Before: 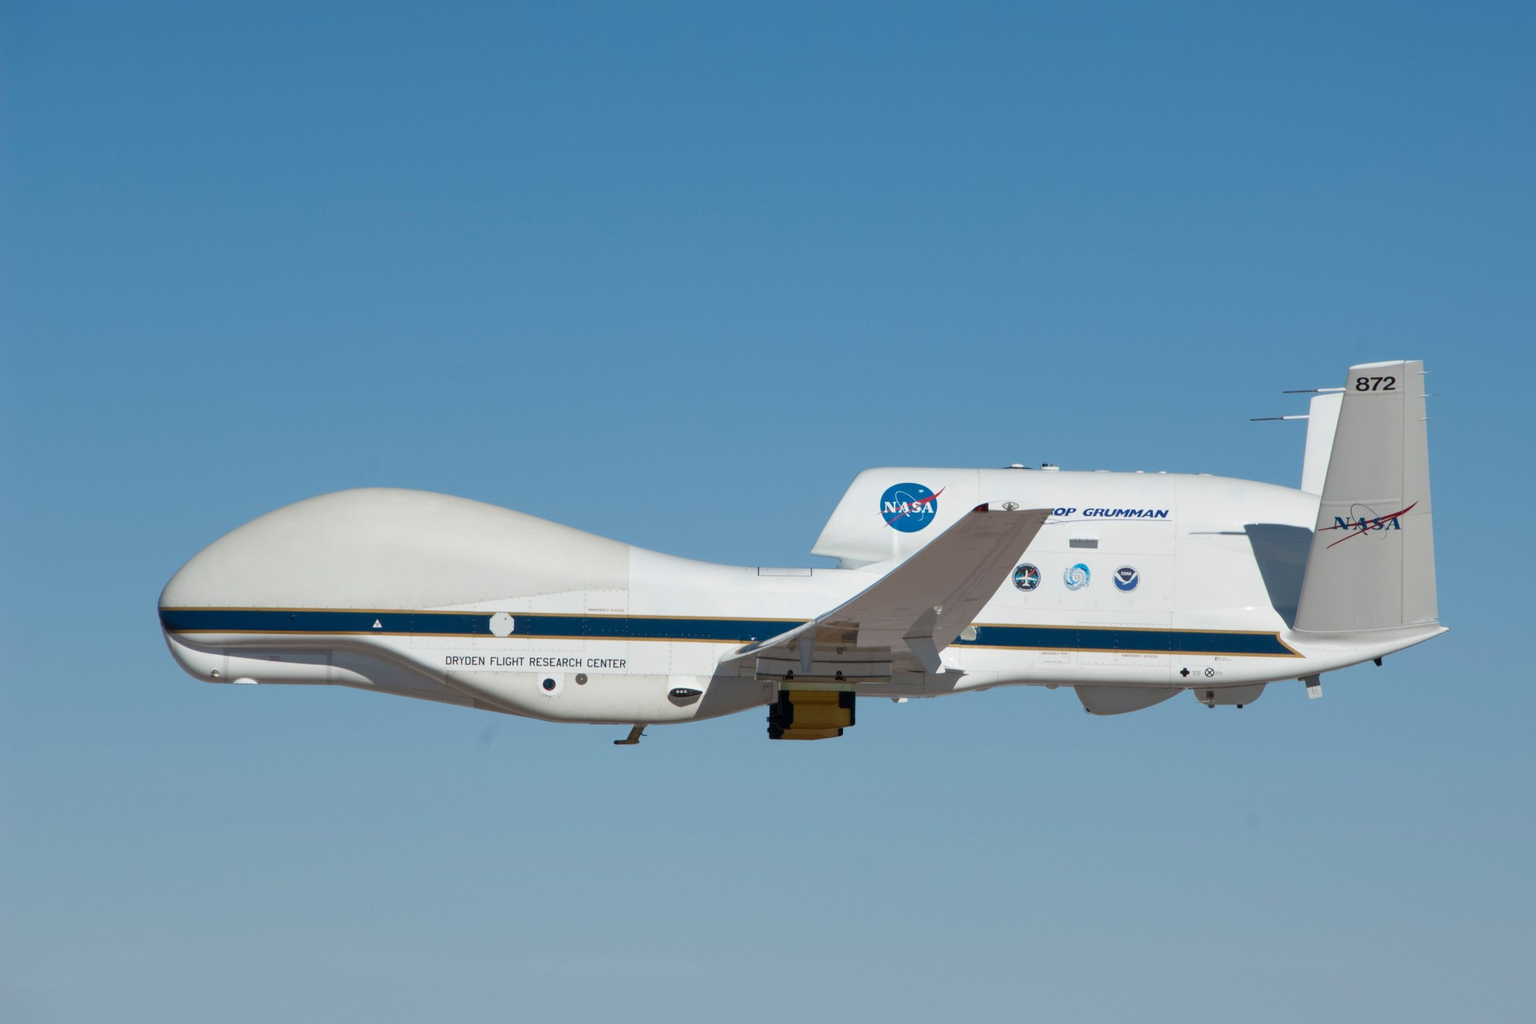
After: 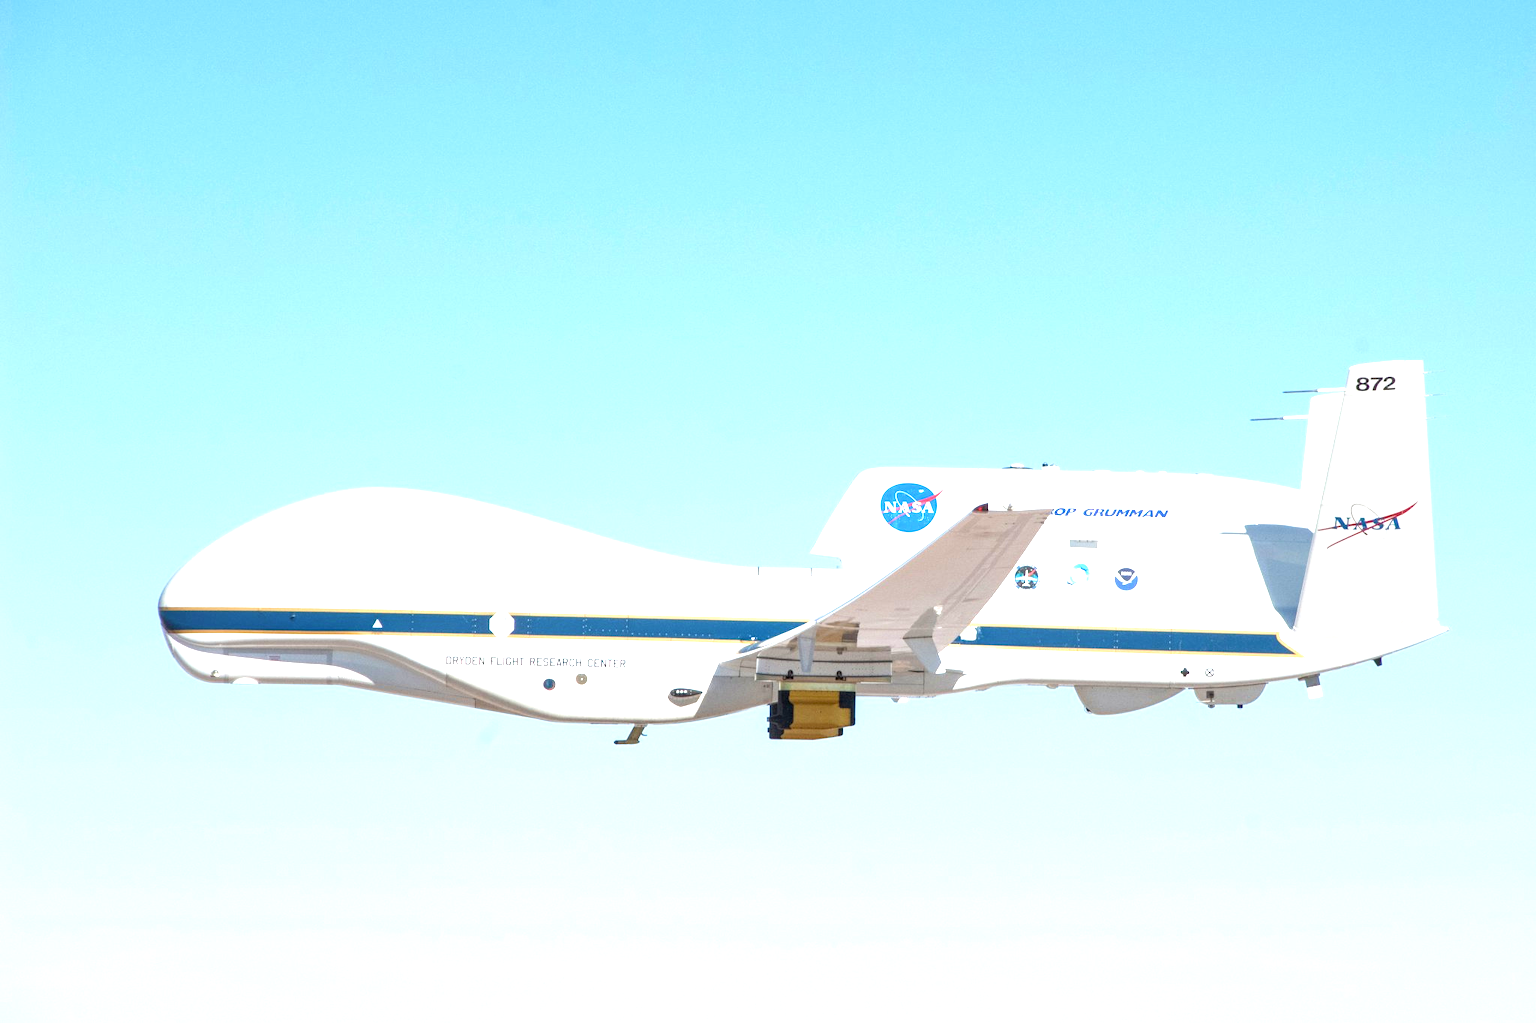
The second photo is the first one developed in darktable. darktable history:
tone curve: curves: ch0 [(0, 0) (0.003, 0.003) (0.011, 0.011) (0.025, 0.026) (0.044, 0.046) (0.069, 0.071) (0.1, 0.103) (0.136, 0.14) (0.177, 0.183) (0.224, 0.231) (0.277, 0.286) (0.335, 0.346) (0.399, 0.412) (0.468, 0.483) (0.543, 0.56) (0.623, 0.643) (0.709, 0.732) (0.801, 0.826) (0.898, 0.917) (1, 1)], preserve colors none
local contrast: on, module defaults
exposure: black level correction 0, exposure 1.9 EV, compensate highlight preservation false
